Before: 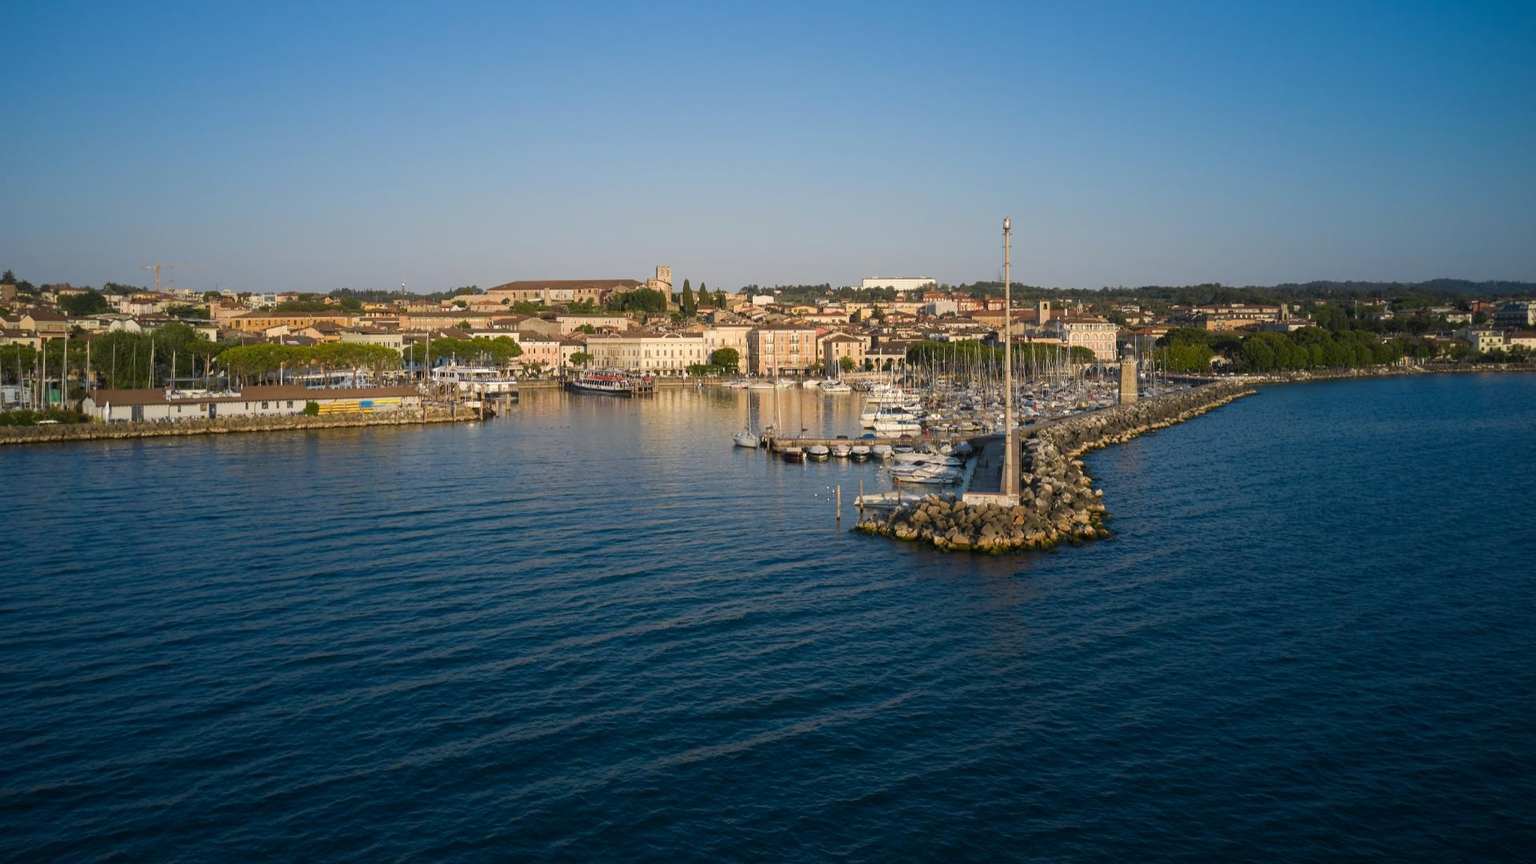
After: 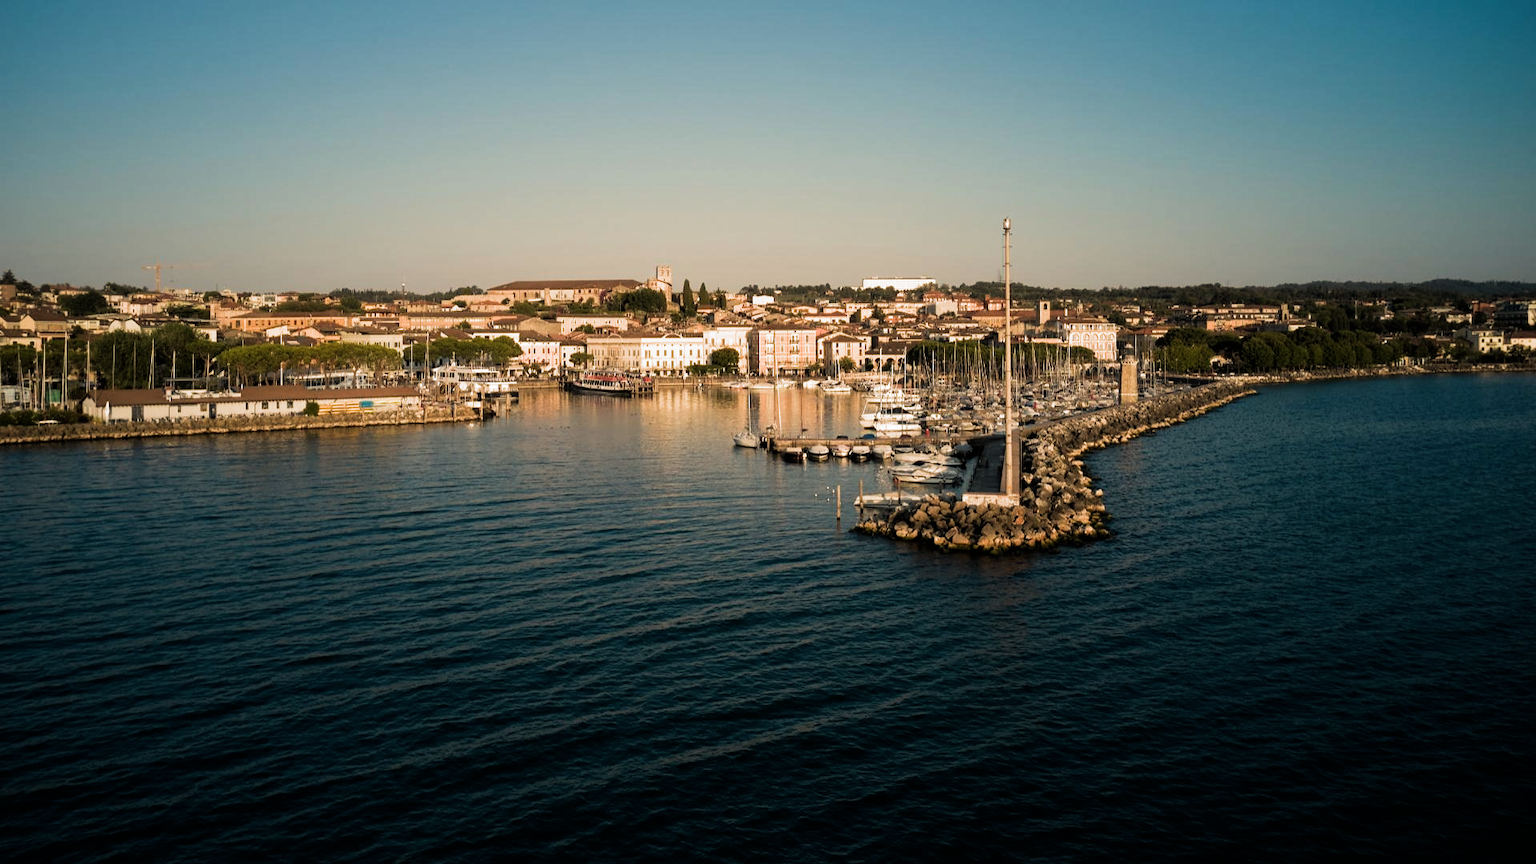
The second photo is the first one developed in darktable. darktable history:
filmic rgb: black relative exposure -8.2 EV, white relative exposure 2.2 EV, threshold 3 EV, hardness 7.11, latitude 75%, contrast 1.325, highlights saturation mix -2%, shadows ↔ highlights balance 30%, preserve chrominance RGB euclidean norm, color science v5 (2021), contrast in shadows safe, contrast in highlights safe, enable highlight reconstruction true
white balance: red 1.123, blue 0.83
